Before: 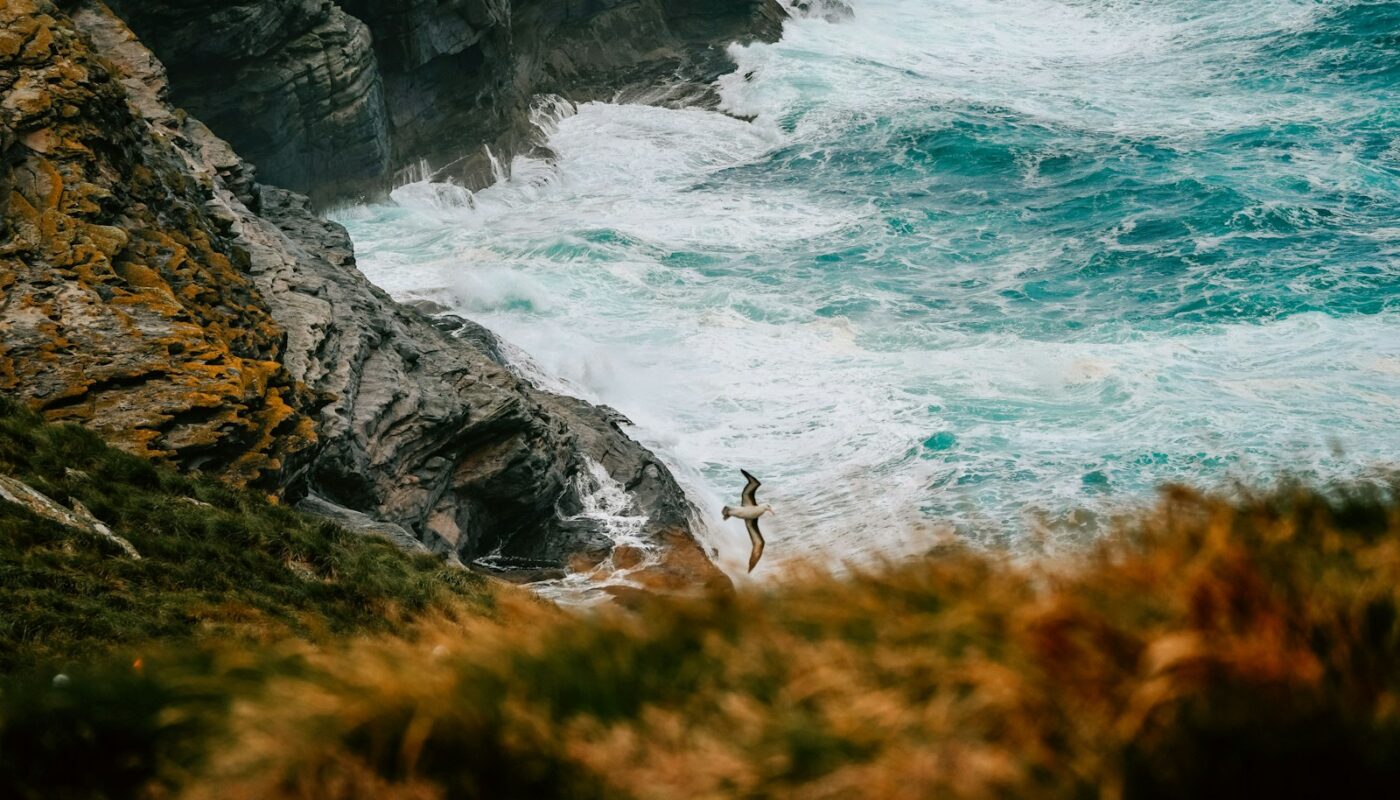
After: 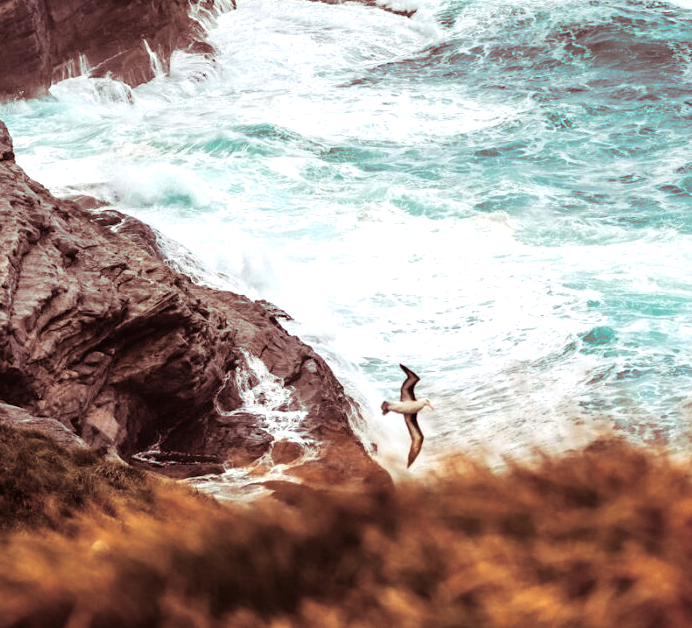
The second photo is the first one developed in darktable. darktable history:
crop and rotate: angle 0.02°, left 24.353%, top 13.219%, right 26.156%, bottom 8.224%
split-toning: highlights › hue 187.2°, highlights › saturation 0.83, balance -68.05, compress 56.43%
exposure: exposure 0.669 EV, compensate highlight preservation false
